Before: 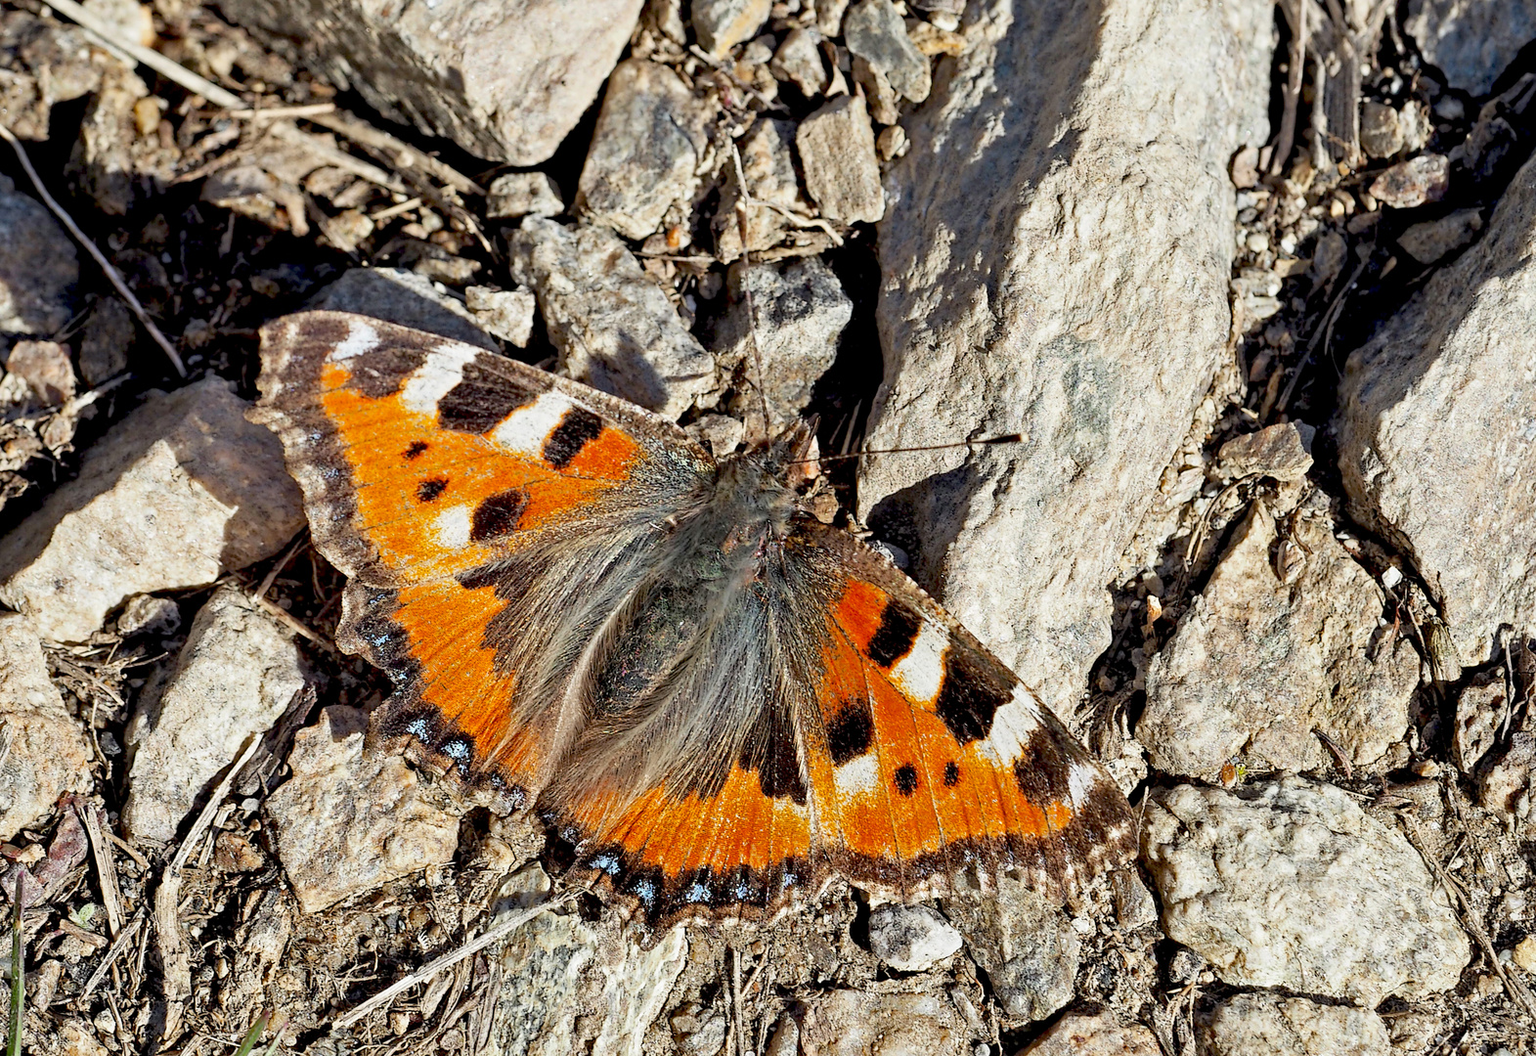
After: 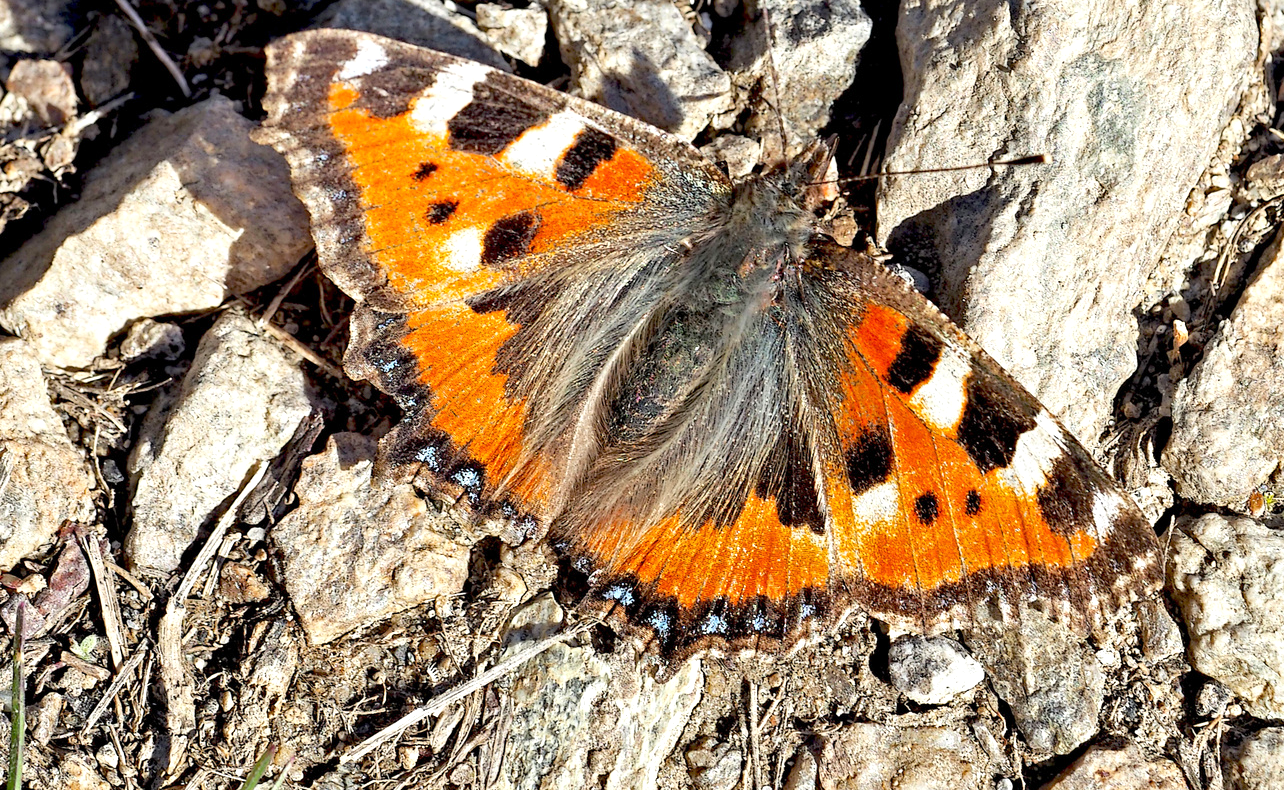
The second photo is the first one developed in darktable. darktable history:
crop: top 26.811%, right 18.056%
exposure: exposure 0.462 EV, compensate highlight preservation false
